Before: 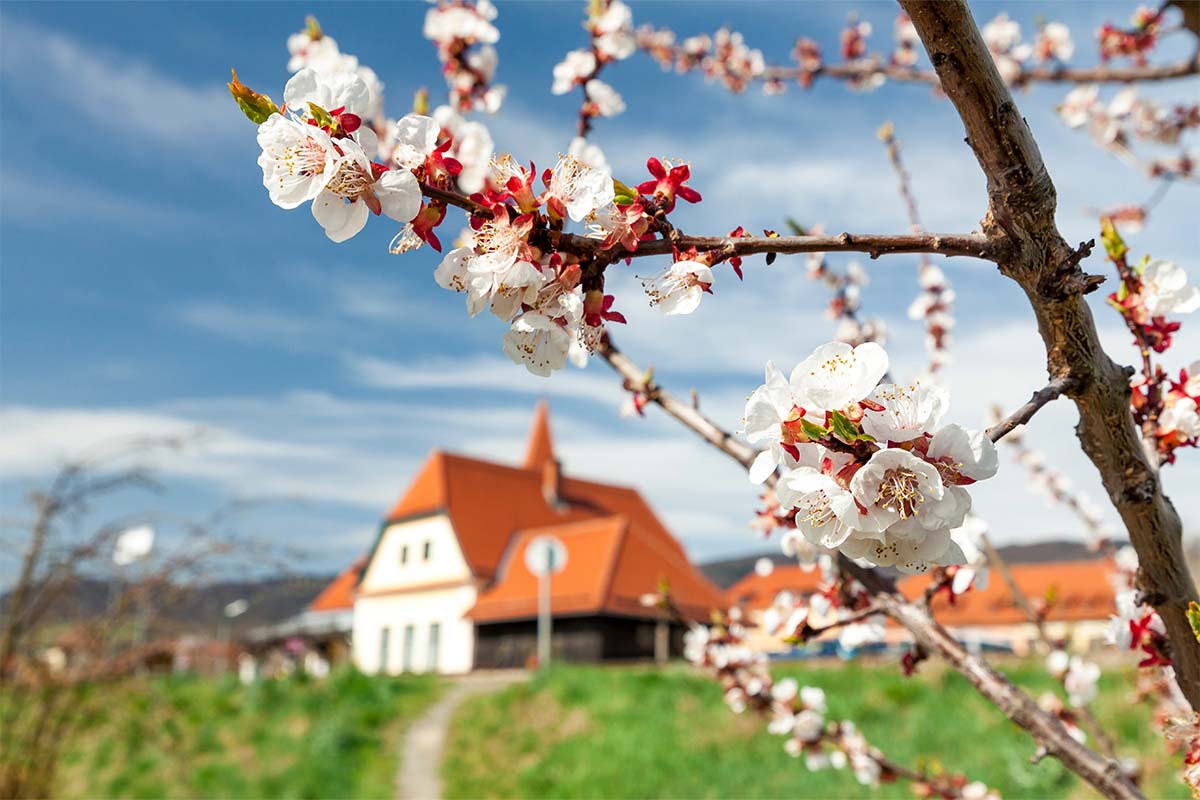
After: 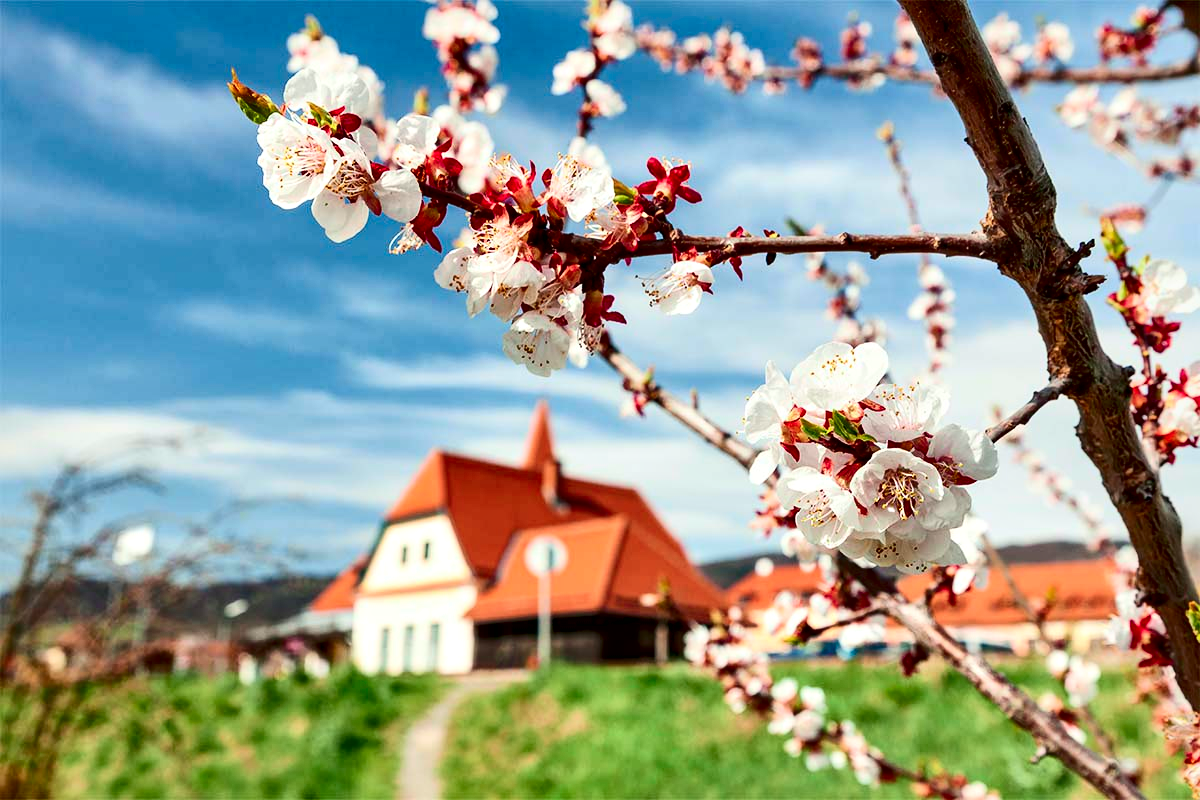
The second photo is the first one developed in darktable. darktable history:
contrast brightness saturation: contrast 0.148, brightness -0.009, saturation 0.098
local contrast: mode bilateral grid, contrast 25, coarseness 47, detail 151%, midtone range 0.2
tone curve: curves: ch0 [(0, 0) (0.068, 0.031) (0.175, 0.132) (0.337, 0.304) (0.498, 0.511) (0.748, 0.762) (0.993, 0.954)]; ch1 [(0, 0) (0.294, 0.184) (0.359, 0.34) (0.362, 0.35) (0.43, 0.41) (0.469, 0.453) (0.495, 0.489) (0.54, 0.563) (0.612, 0.641) (1, 1)]; ch2 [(0, 0) (0.431, 0.419) (0.495, 0.502) (0.524, 0.534) (0.557, 0.56) (0.634, 0.654) (0.728, 0.722) (1, 1)], color space Lab, independent channels, preserve colors none
